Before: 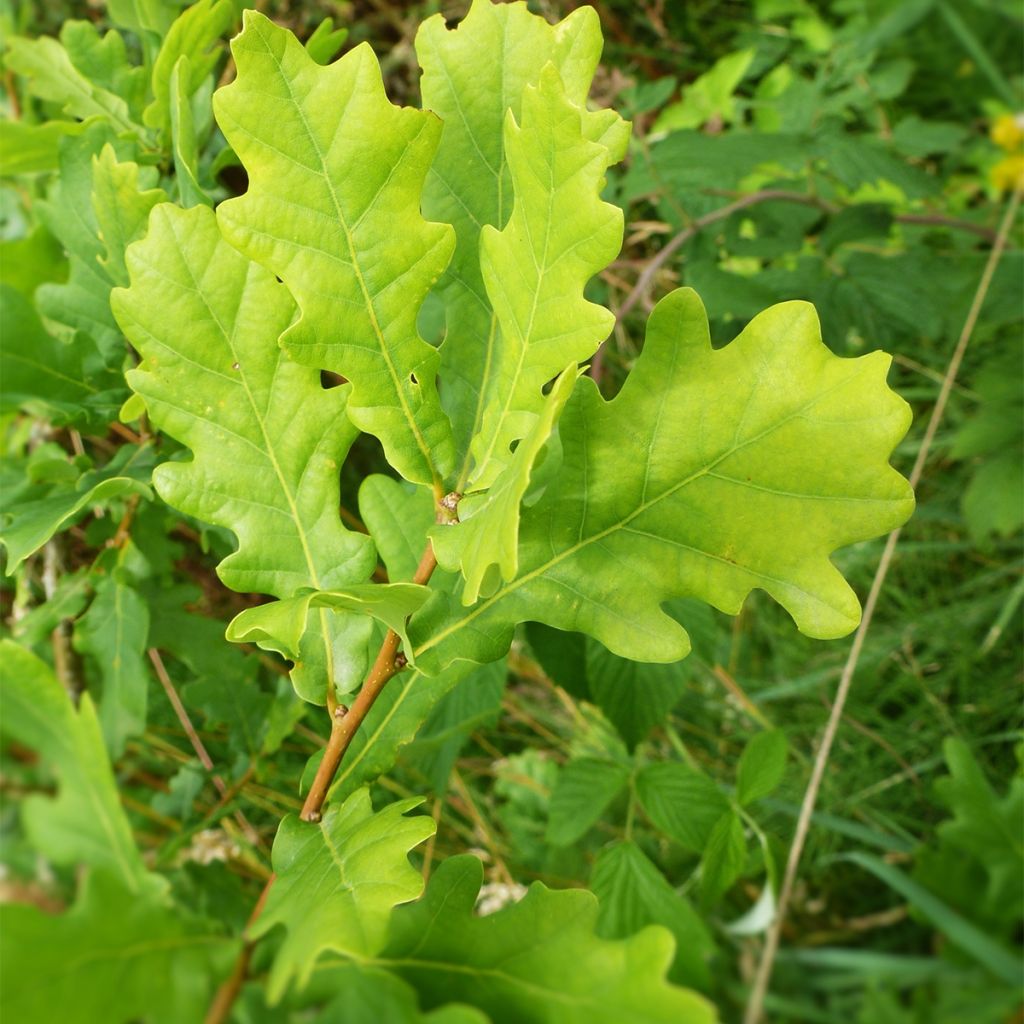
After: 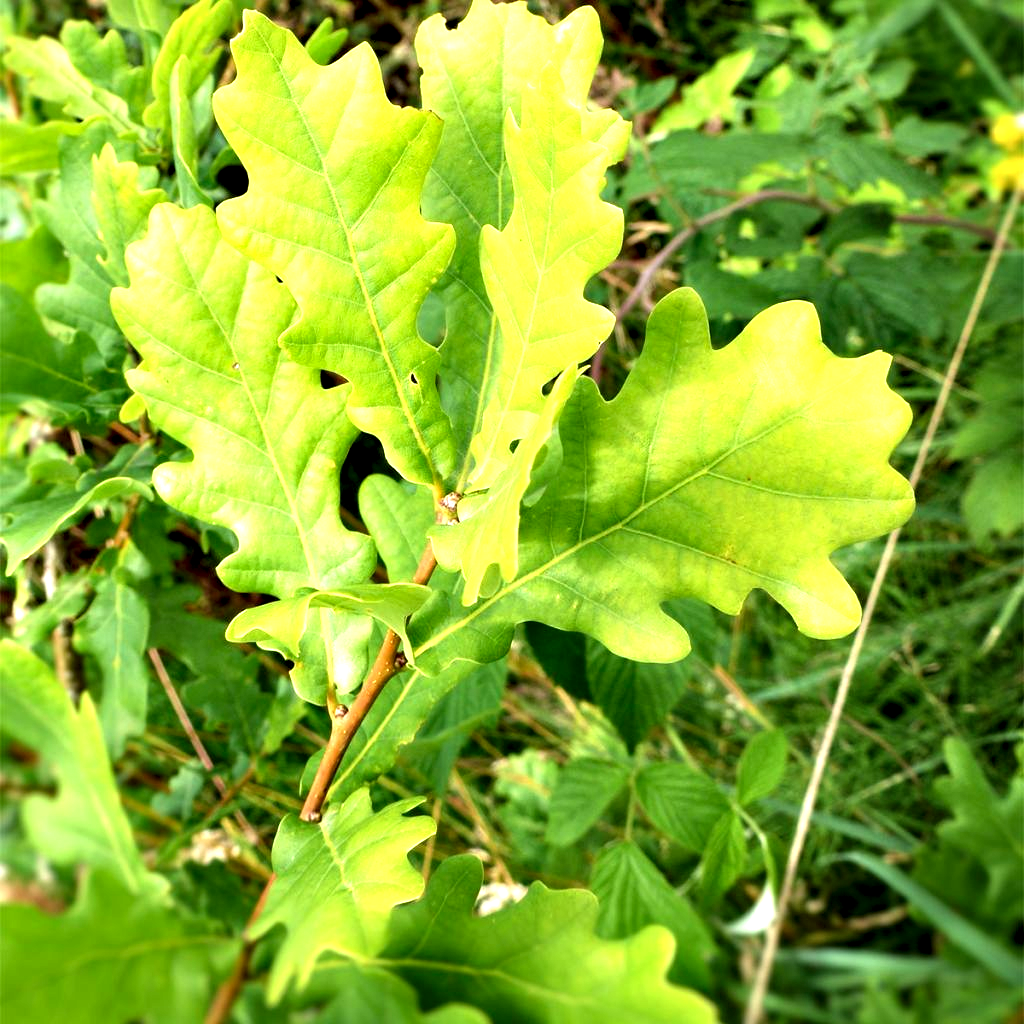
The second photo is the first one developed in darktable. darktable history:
tone equalizer: -8 EV -0.759 EV, -7 EV -0.707 EV, -6 EV -0.62 EV, -5 EV -0.36 EV, -3 EV 0.394 EV, -2 EV 0.6 EV, -1 EV 0.677 EV, +0 EV 0.744 EV
contrast equalizer: y [[0.6 ×6], [0.55 ×6], [0 ×6], [0 ×6], [0 ×6]]
